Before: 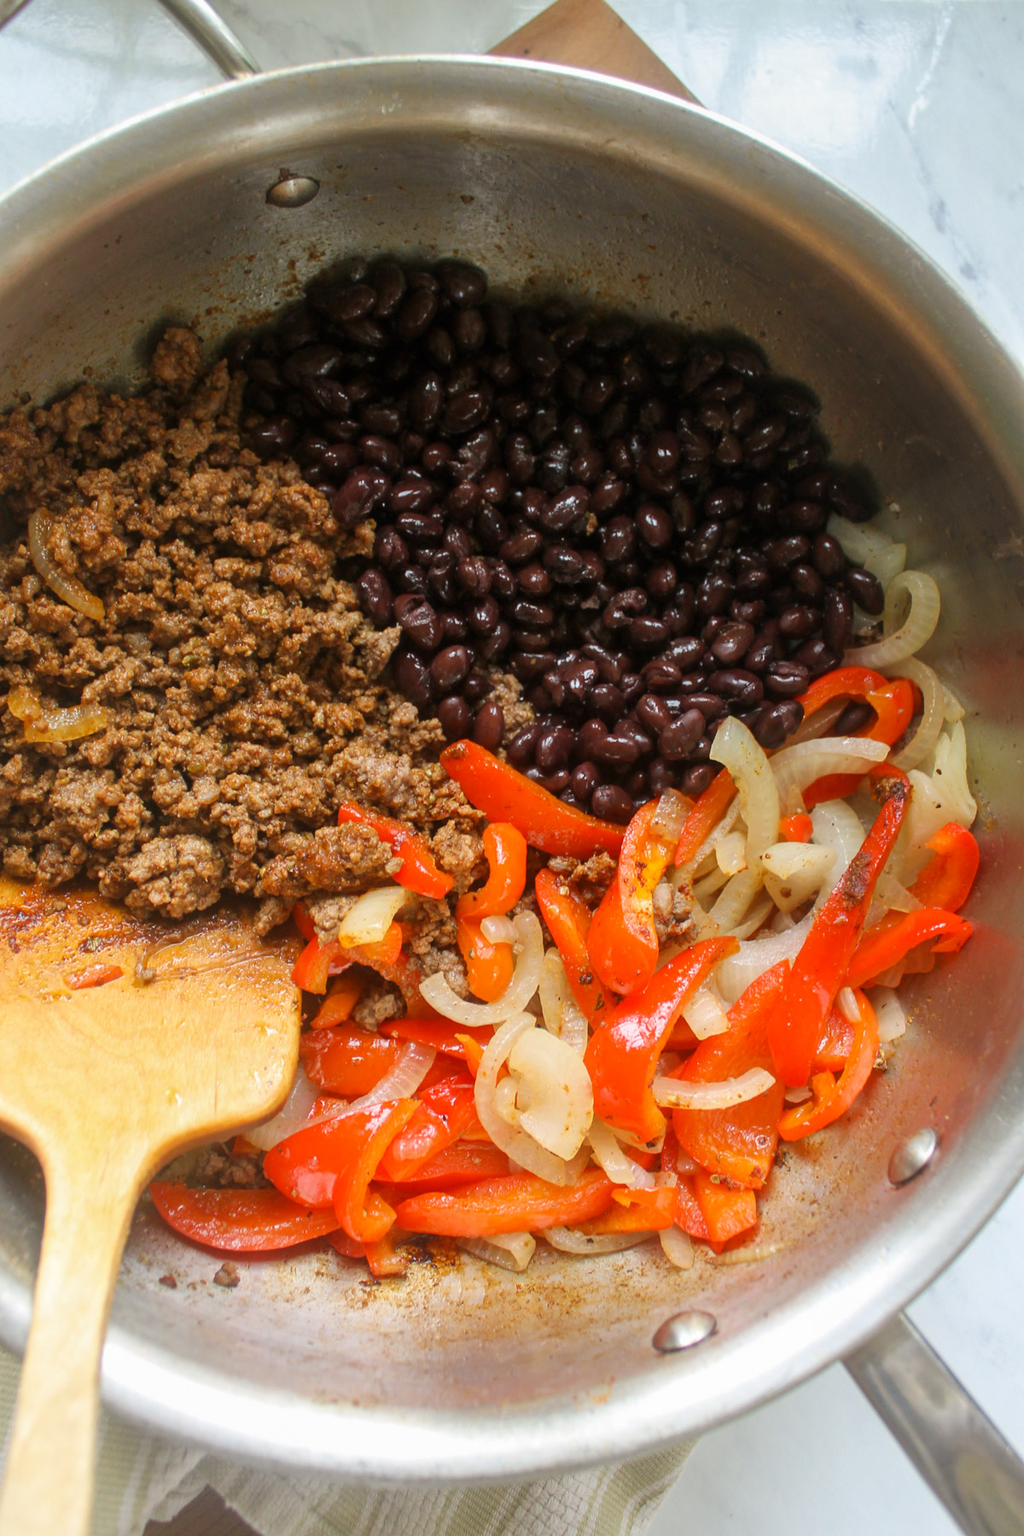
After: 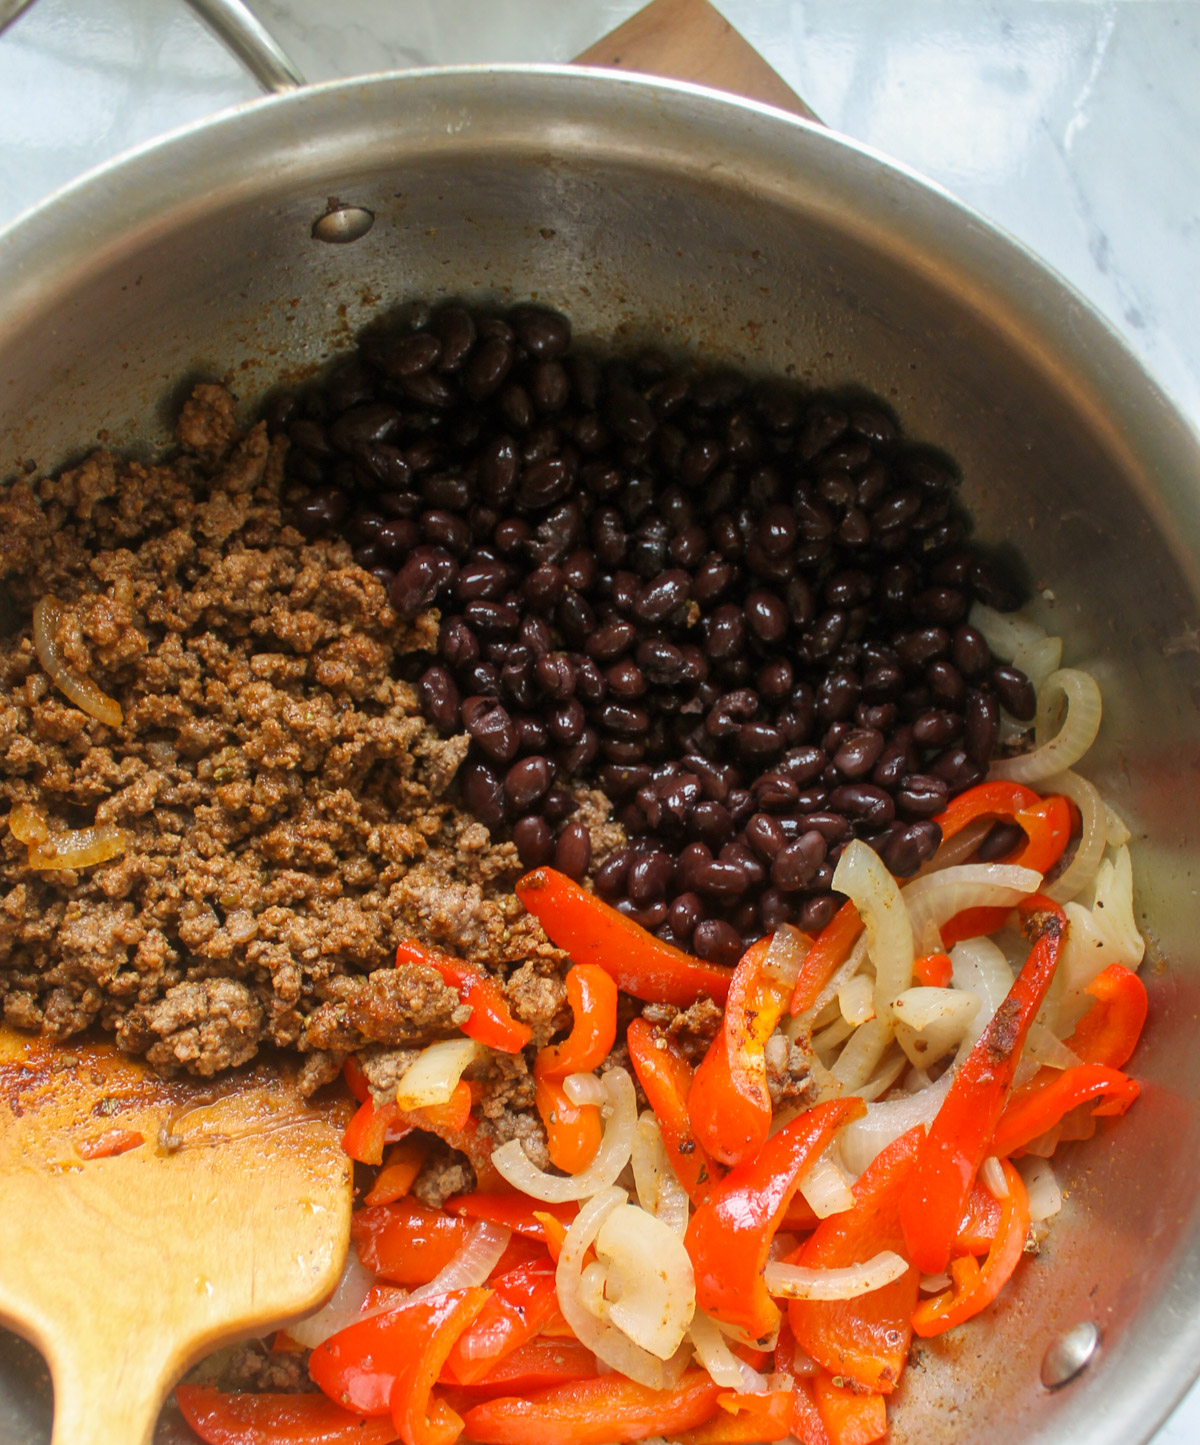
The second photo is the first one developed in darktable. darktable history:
crop: bottom 19.702%
